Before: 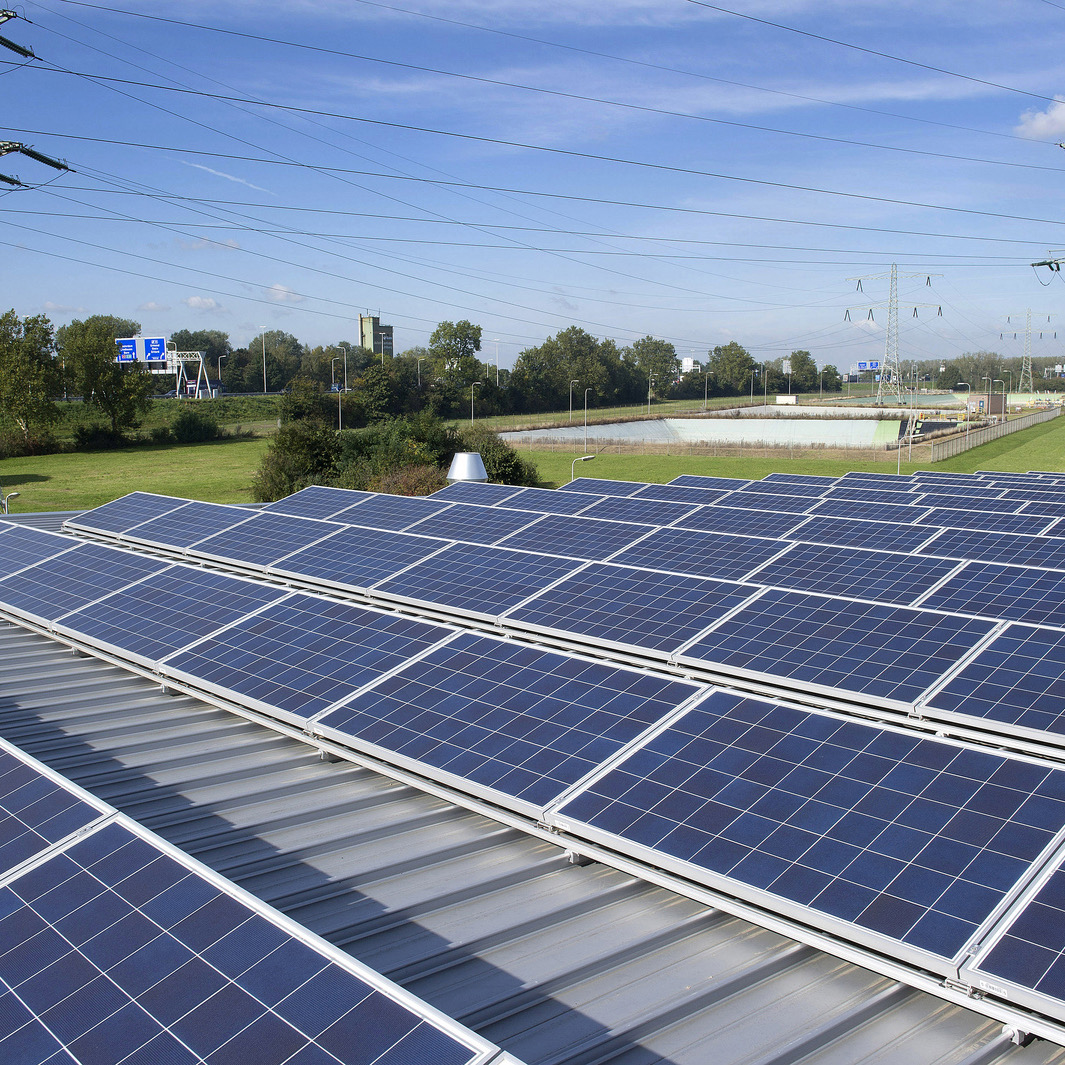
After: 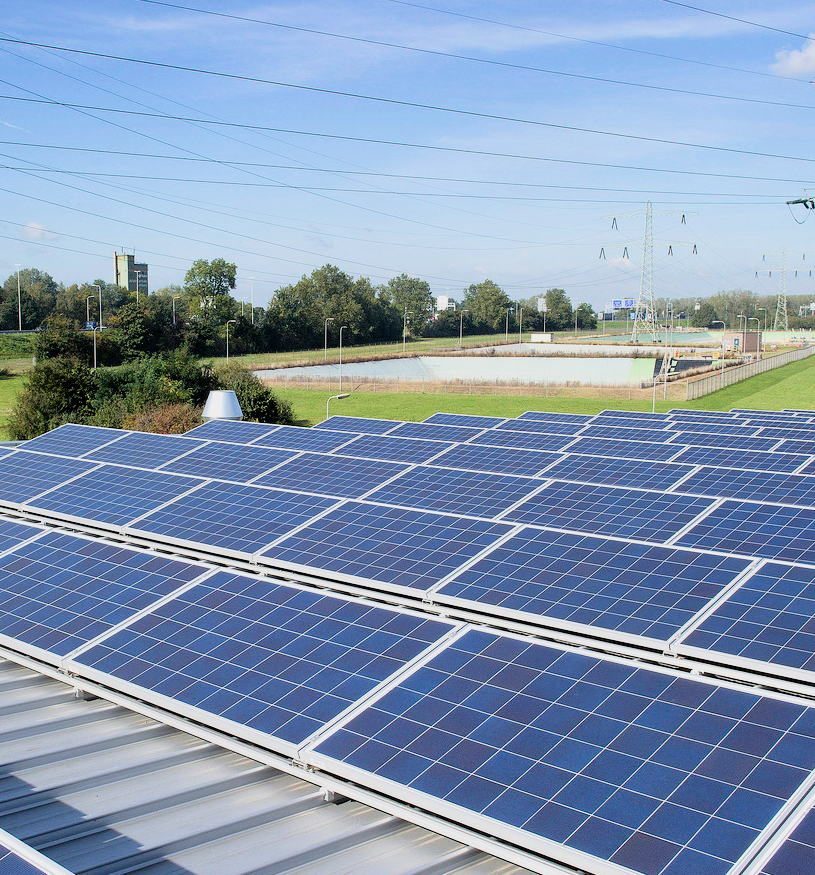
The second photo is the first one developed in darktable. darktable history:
crop: left 23.095%, top 5.827%, bottom 11.854%
exposure: black level correction 0, exposure 0.7 EV, compensate exposure bias true, compensate highlight preservation false
filmic rgb: black relative exposure -7.92 EV, white relative exposure 4.13 EV, threshold 3 EV, hardness 4.02, latitude 51.22%, contrast 1.013, shadows ↔ highlights balance 5.35%, color science v5 (2021), contrast in shadows safe, contrast in highlights safe, enable highlight reconstruction true
